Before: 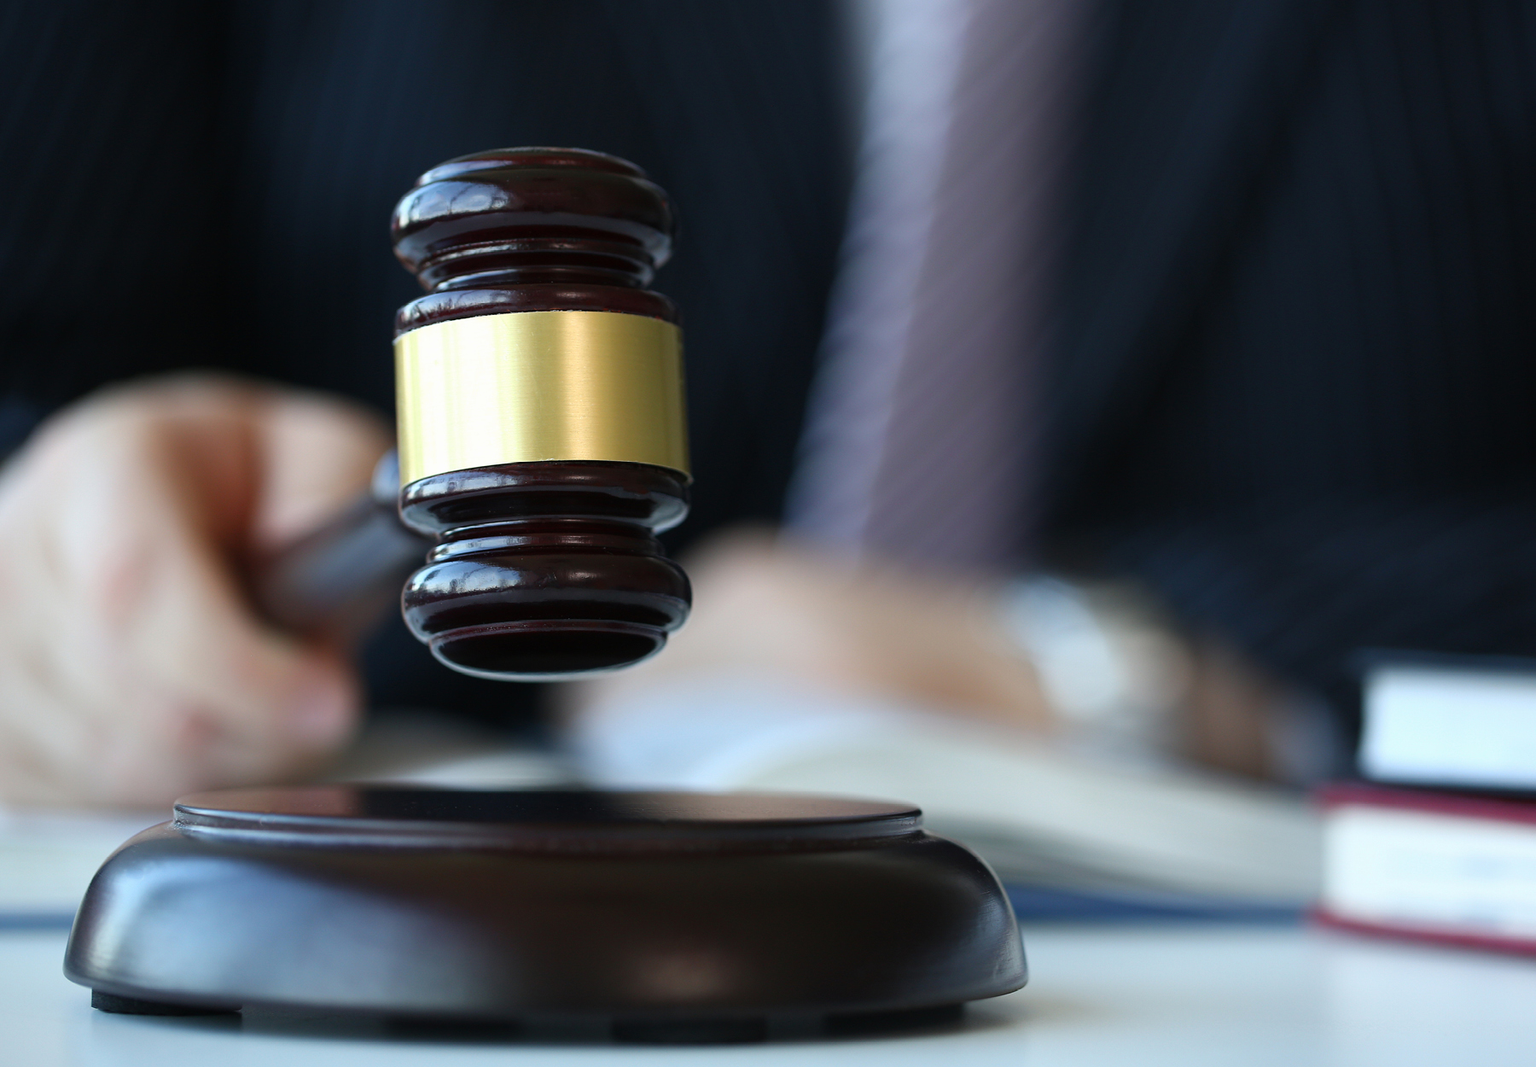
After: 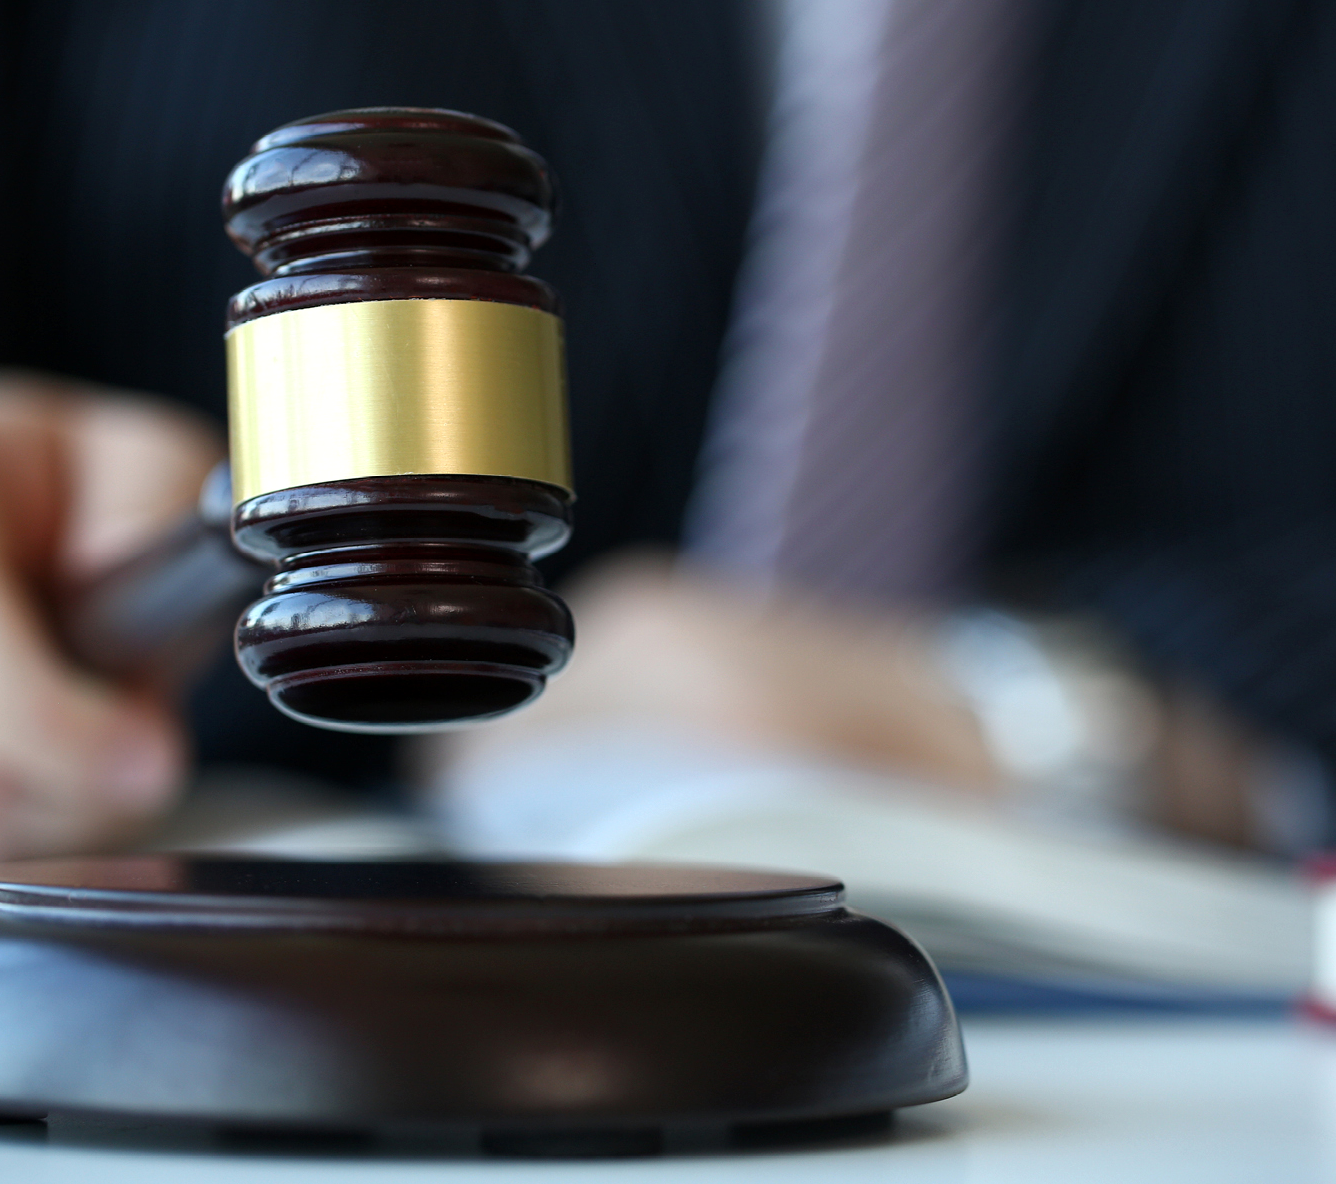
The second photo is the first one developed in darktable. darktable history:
local contrast: highlights 100%, shadows 100%, detail 120%, midtone range 0.2
crop and rotate: left 13.15%, top 5.251%, right 12.609%
